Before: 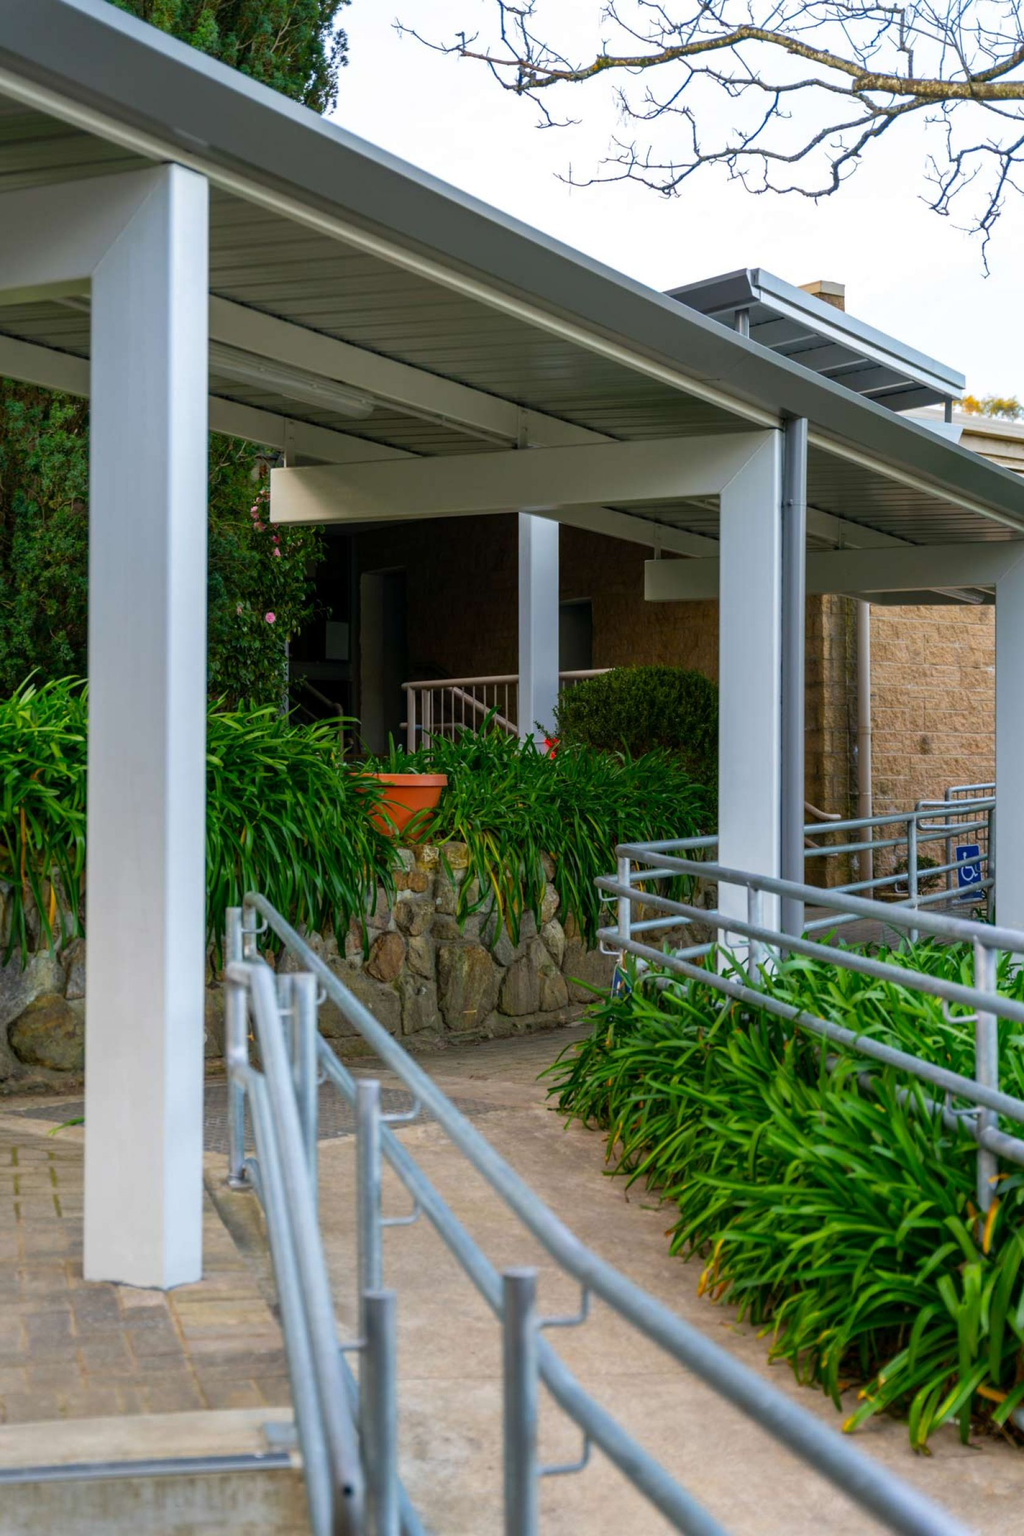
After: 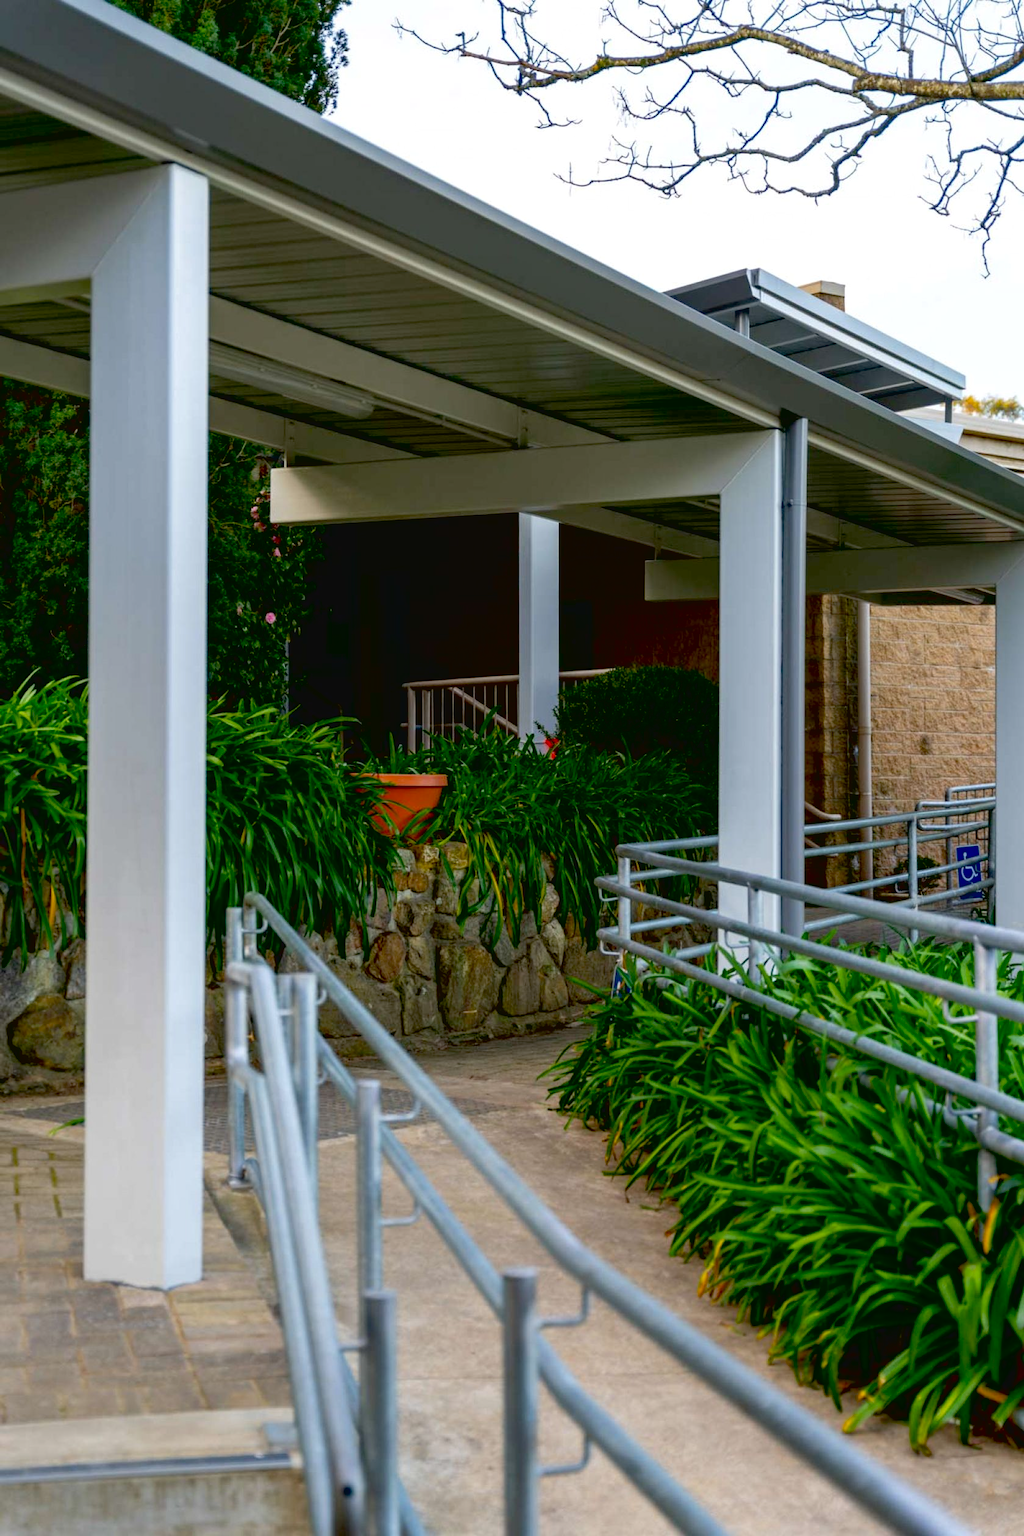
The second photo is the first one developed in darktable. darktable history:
contrast brightness saturation: contrast -0.08, brightness -0.04, saturation -0.11
exposure: black level correction 0.025, exposure 0.182 EV, compensate highlight preservation false
